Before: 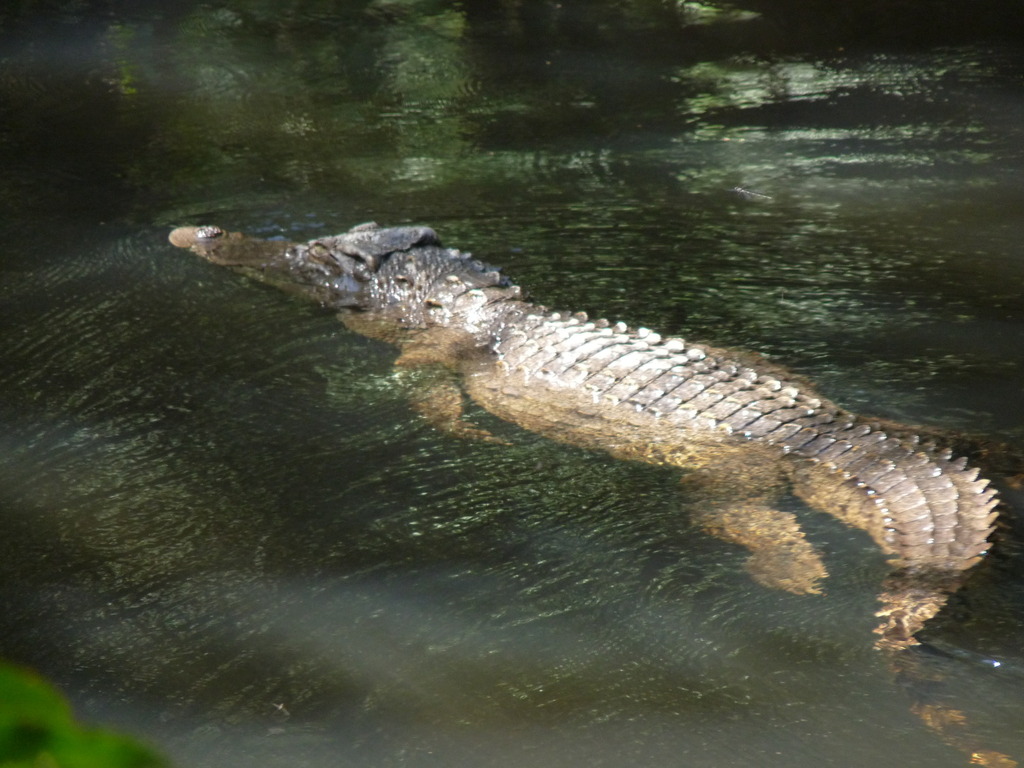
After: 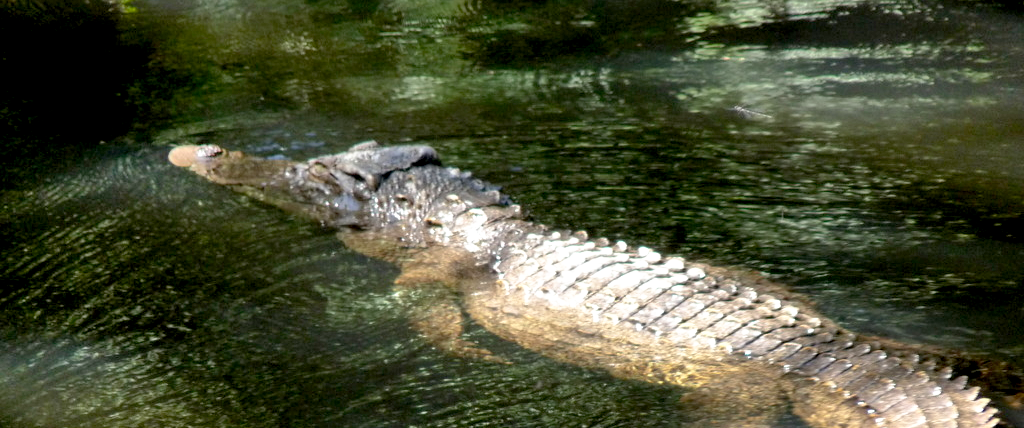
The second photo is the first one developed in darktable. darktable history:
crop and rotate: top 10.616%, bottom 33.578%
shadows and highlights: soften with gaussian
base curve: curves: ch0 [(0.017, 0) (0.425, 0.441) (0.844, 0.933) (1, 1)], preserve colors none
exposure: exposure 0.168 EV, compensate highlight preservation false
